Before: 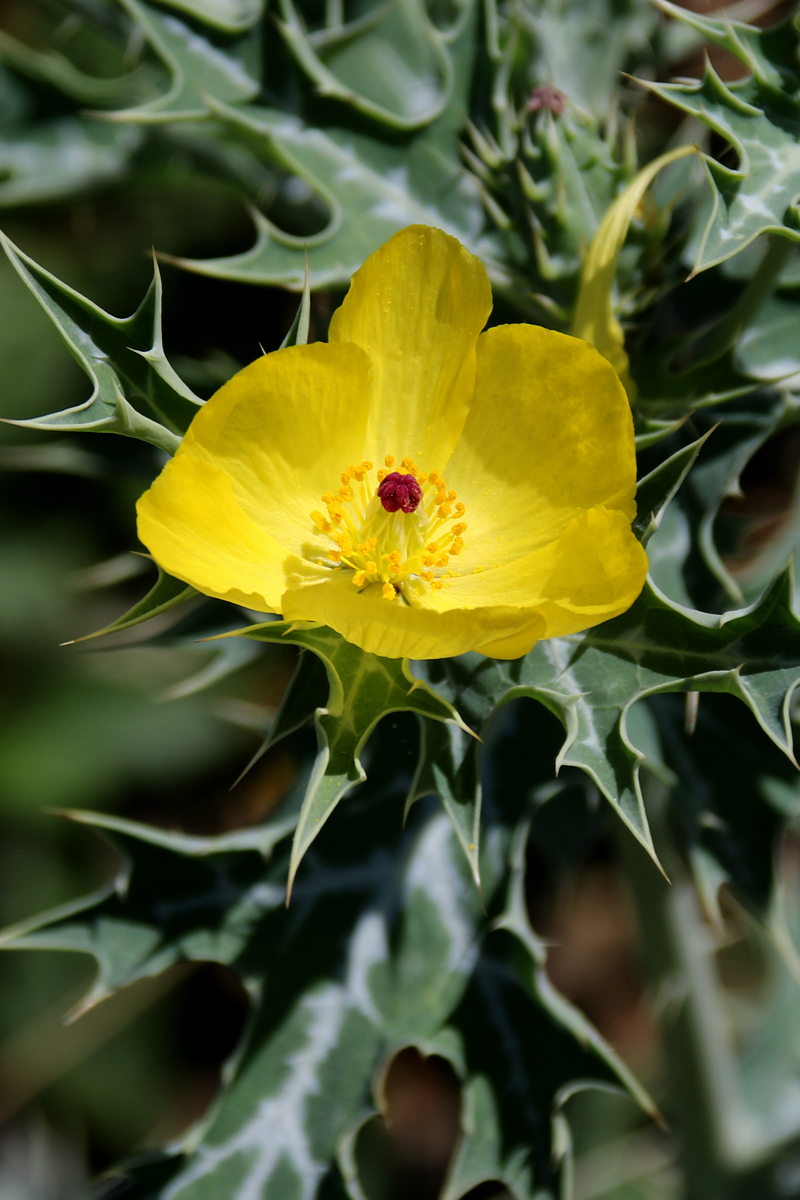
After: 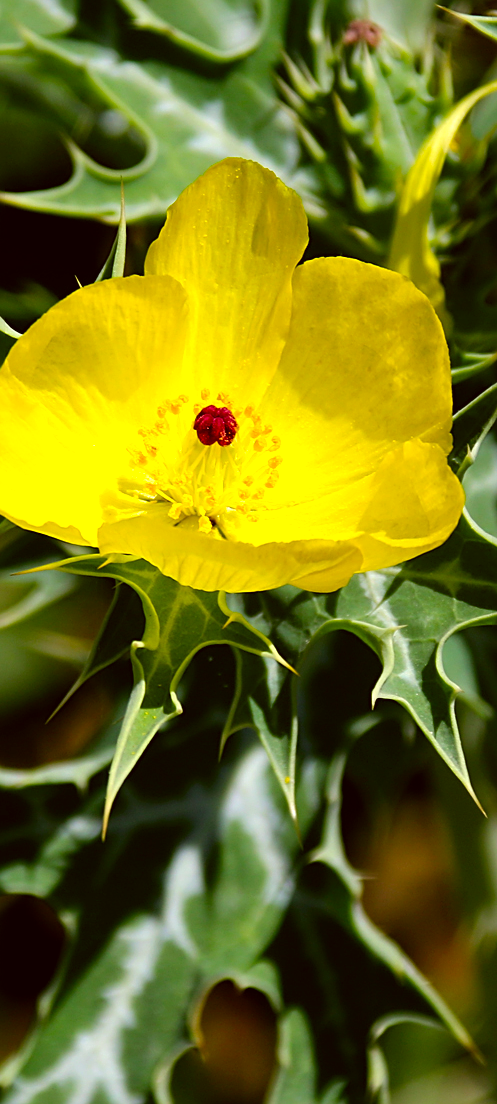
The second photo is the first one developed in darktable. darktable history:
crop and rotate: left 23.182%, top 5.627%, right 14.673%, bottom 2.313%
sharpen: on, module defaults
color balance rgb: highlights gain › luminance 14.605%, perceptual saturation grading › global saturation 30.367%, global vibrance 20%
color correction: highlights a* -1.58, highlights b* 10.54, shadows a* 0.646, shadows b* 20.02
exposure: exposure 0.379 EV, compensate highlight preservation false
